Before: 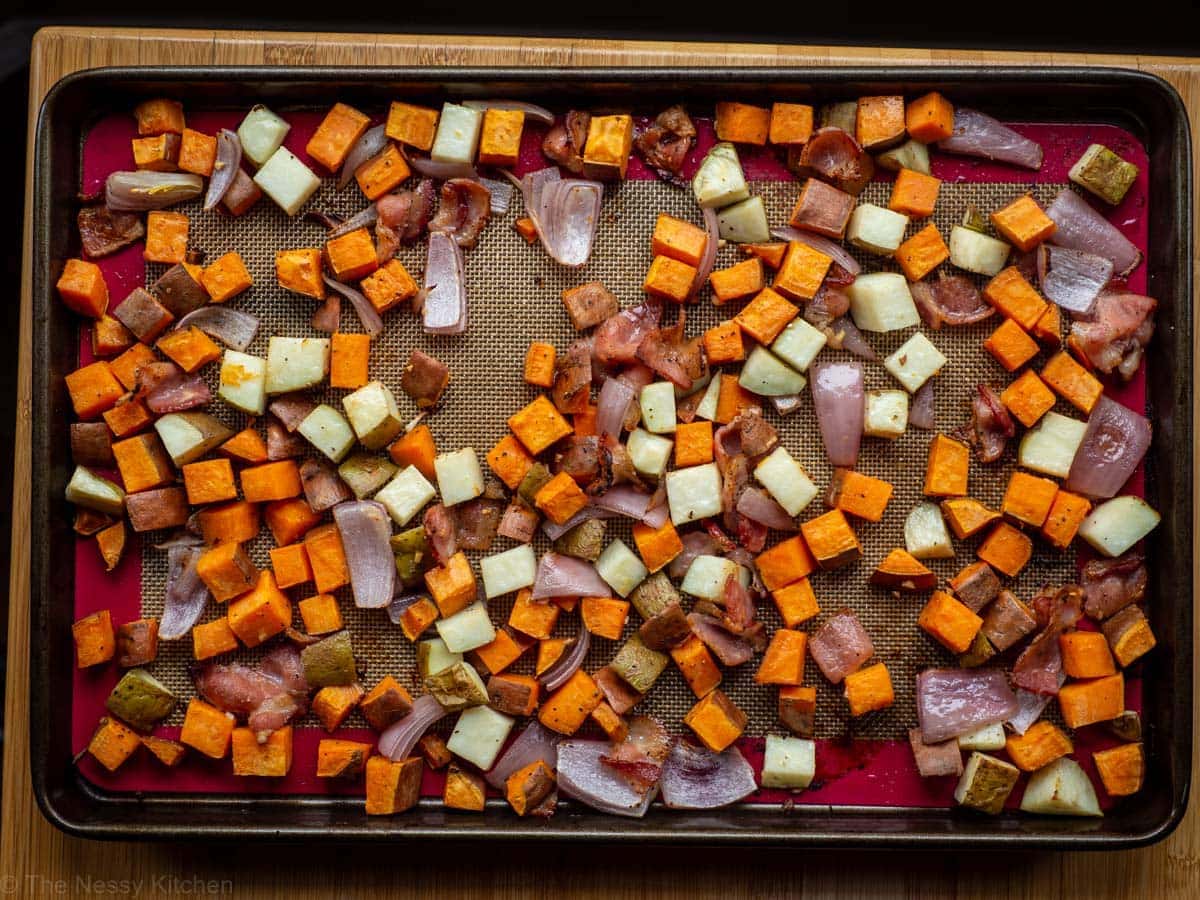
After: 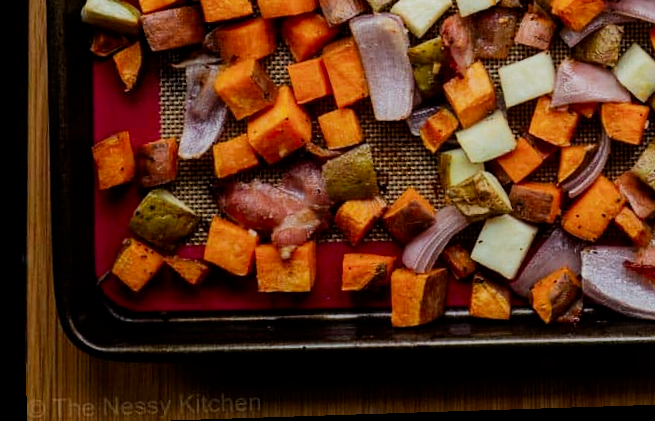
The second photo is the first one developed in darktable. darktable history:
filmic rgb: black relative exposure -7.32 EV, white relative exposure 5.09 EV, hardness 3.2
rotate and perspective: rotation -1.77°, lens shift (horizontal) 0.004, automatic cropping off
crop and rotate: top 54.778%, right 46.61%, bottom 0.159%
contrast brightness saturation: contrast 0.15, brightness -0.01, saturation 0.1
